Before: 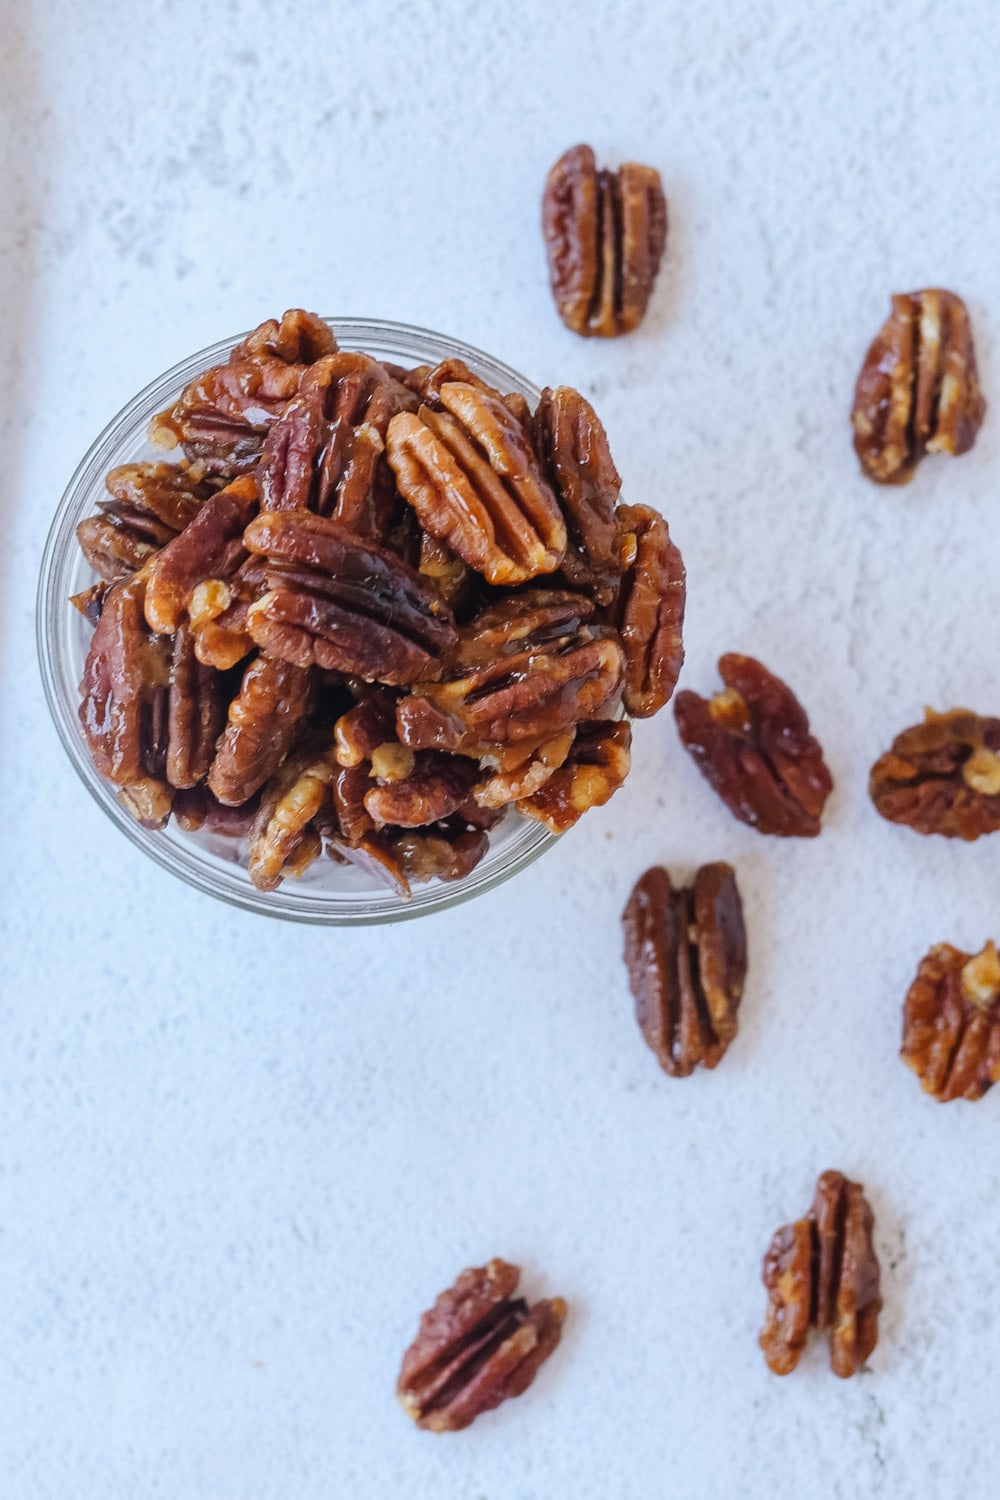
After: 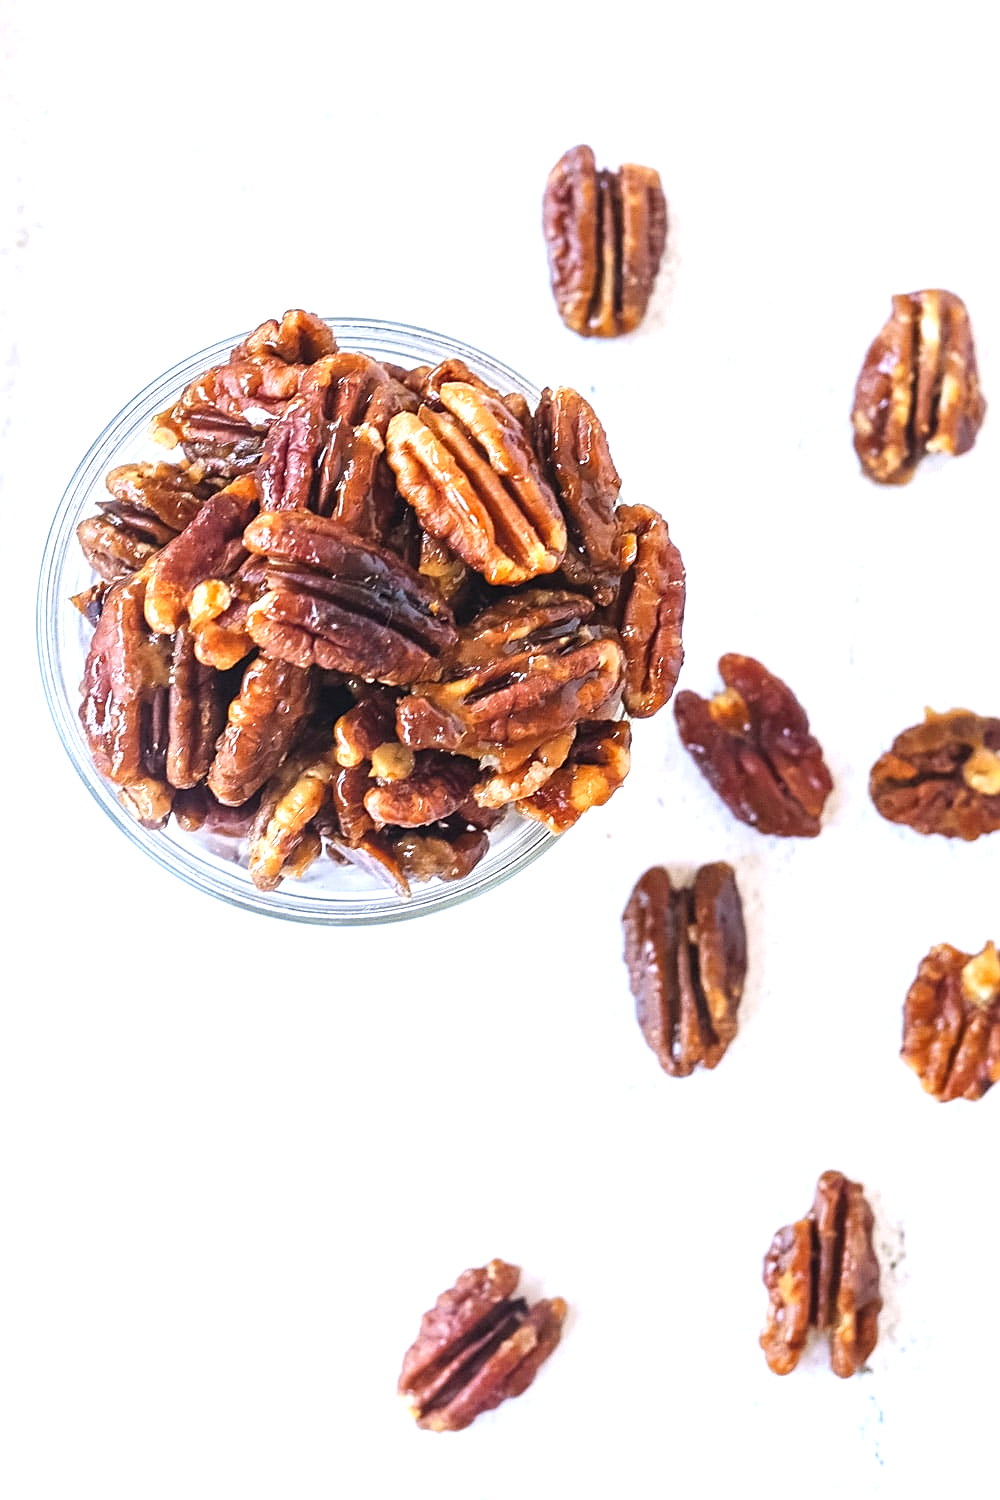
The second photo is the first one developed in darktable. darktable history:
sharpen: on, module defaults
exposure: black level correction 0, exposure 1.1 EV, compensate exposure bias true, compensate highlight preservation false
